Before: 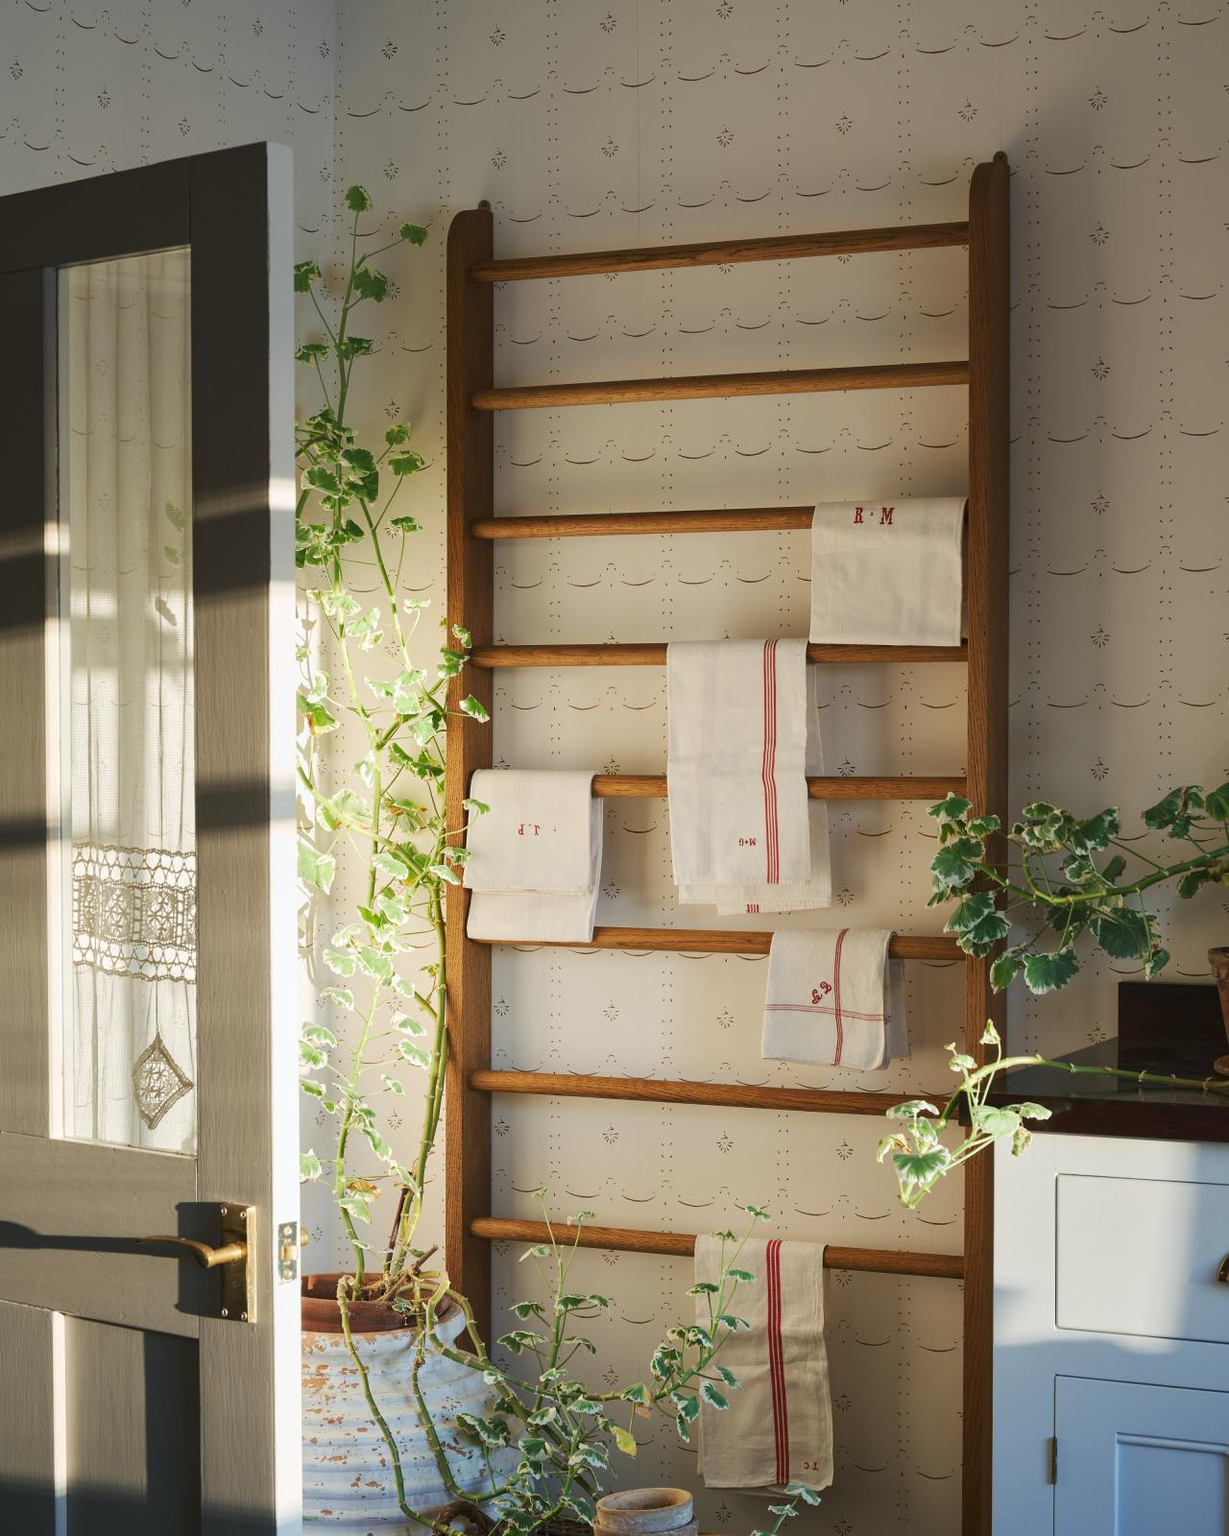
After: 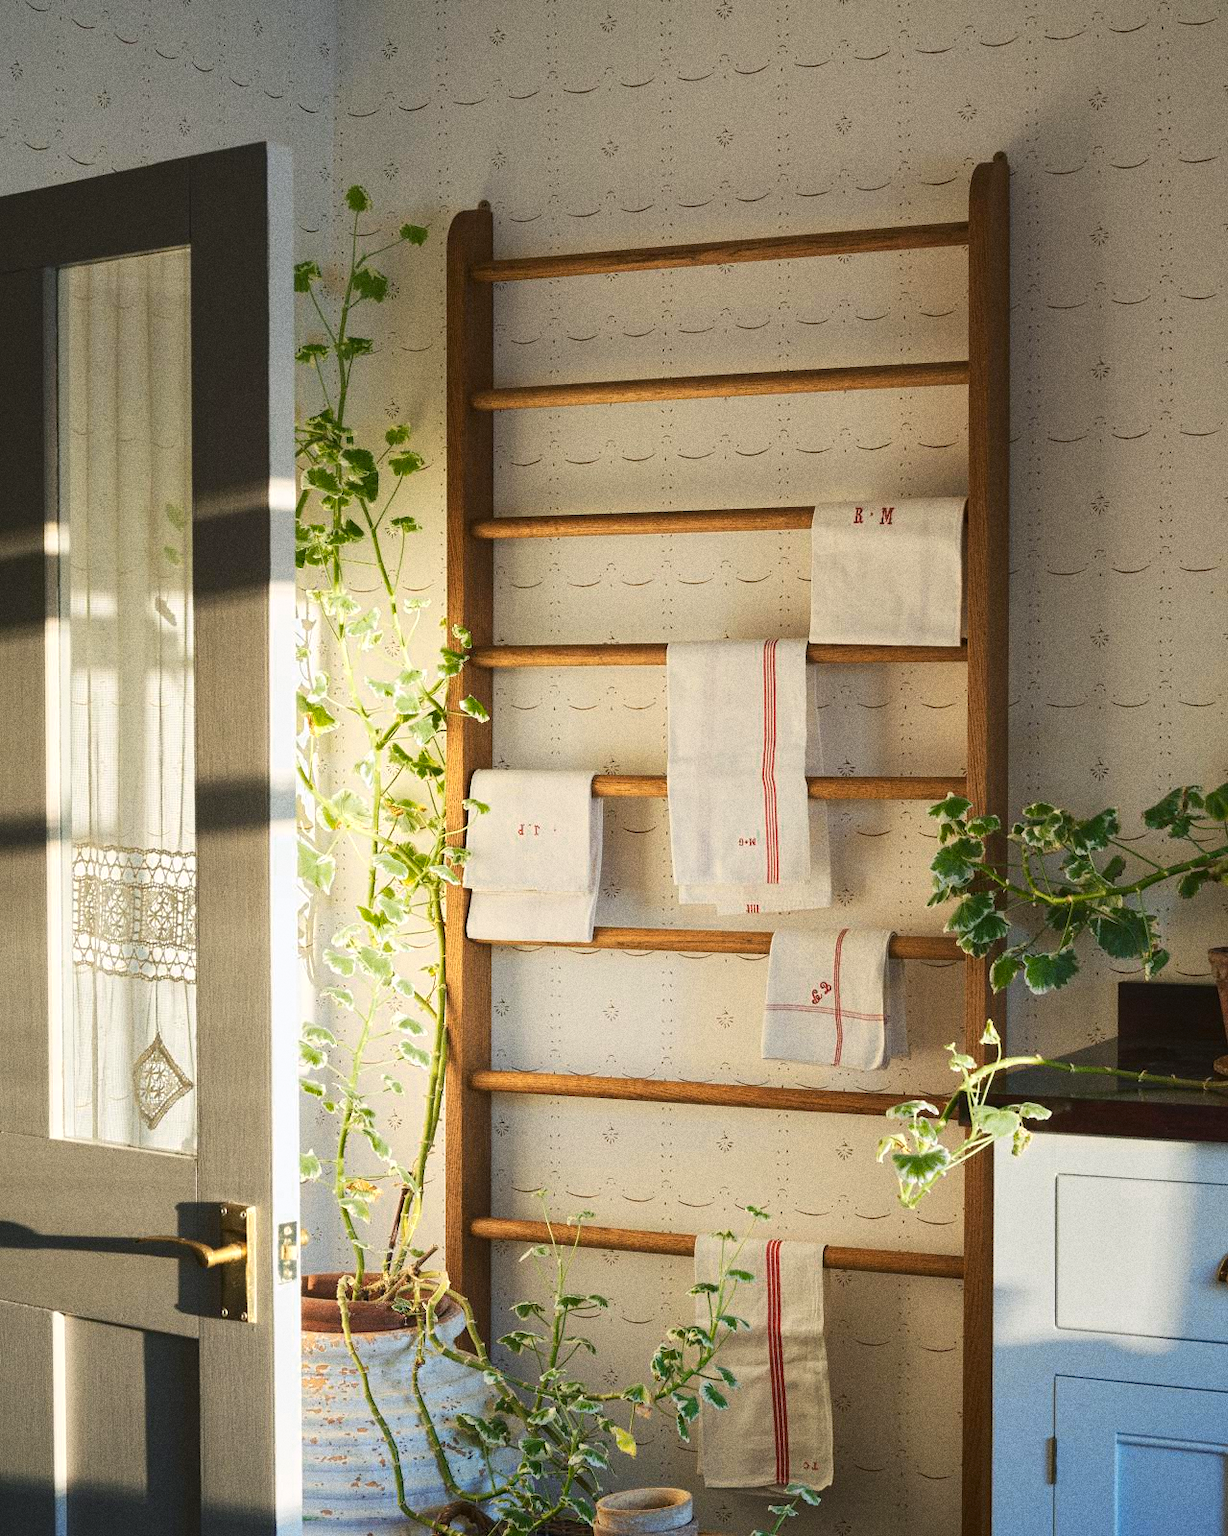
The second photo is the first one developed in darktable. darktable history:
color zones: curves: ch0 [(0.099, 0.624) (0.257, 0.596) (0.384, 0.376) (0.529, 0.492) (0.697, 0.564) (0.768, 0.532) (0.908, 0.644)]; ch1 [(0.112, 0.564) (0.254, 0.612) (0.432, 0.676) (0.592, 0.456) (0.743, 0.684) (0.888, 0.536)]; ch2 [(0.25, 0.5) (0.469, 0.36) (0.75, 0.5)]
grain: coarseness 0.09 ISO, strength 40%
